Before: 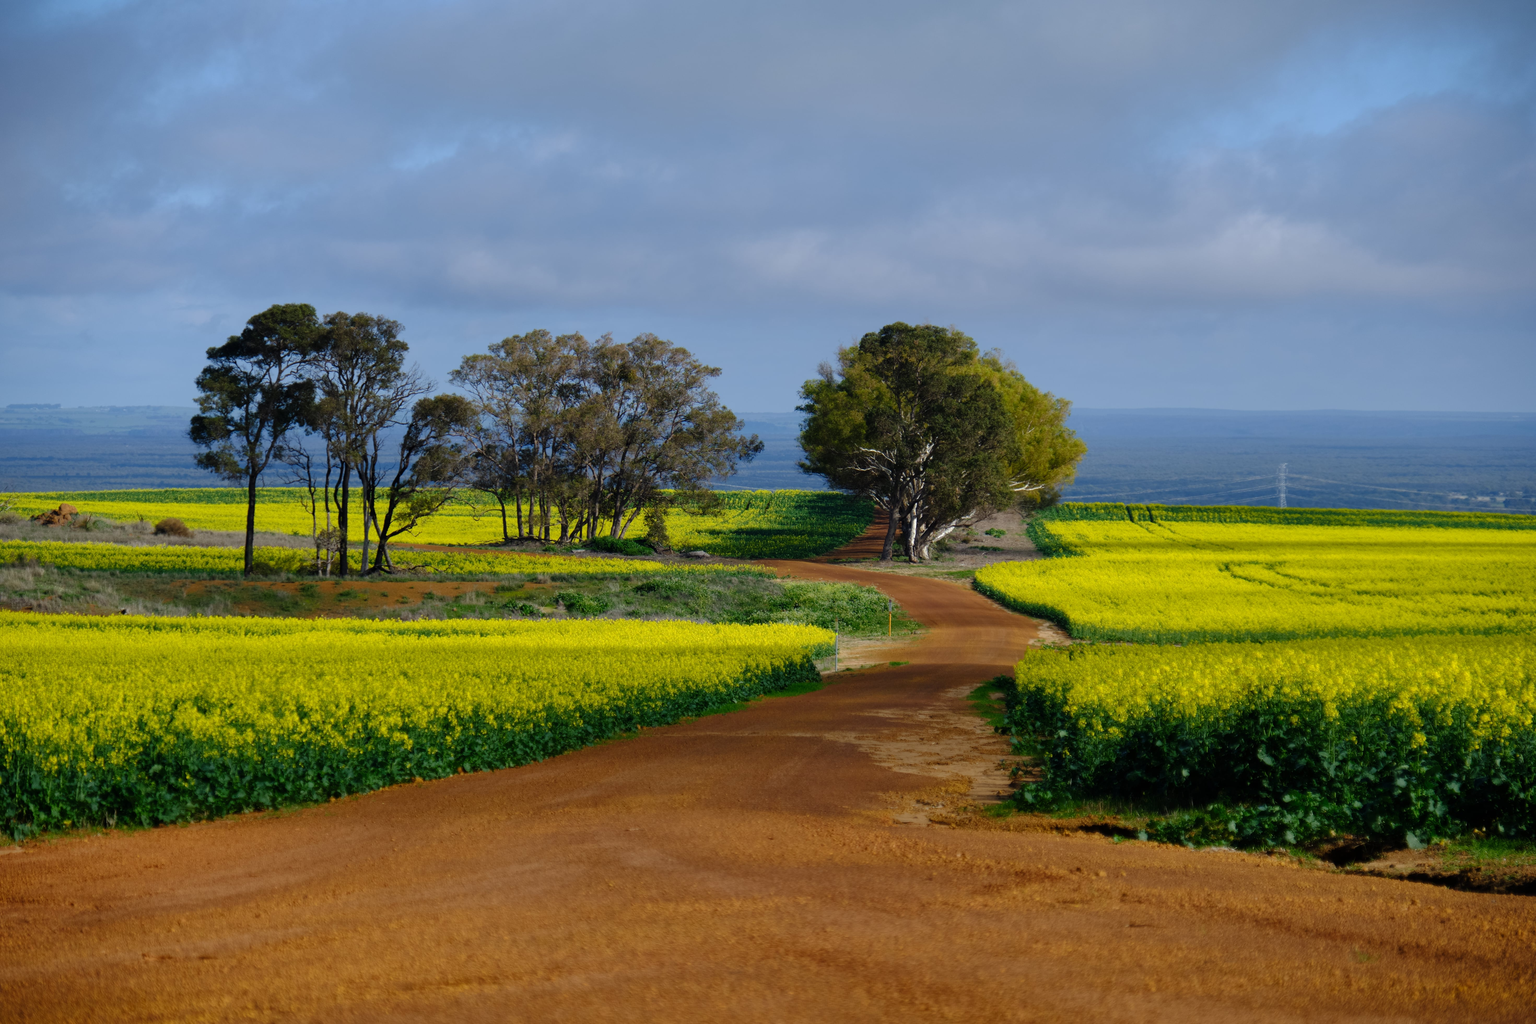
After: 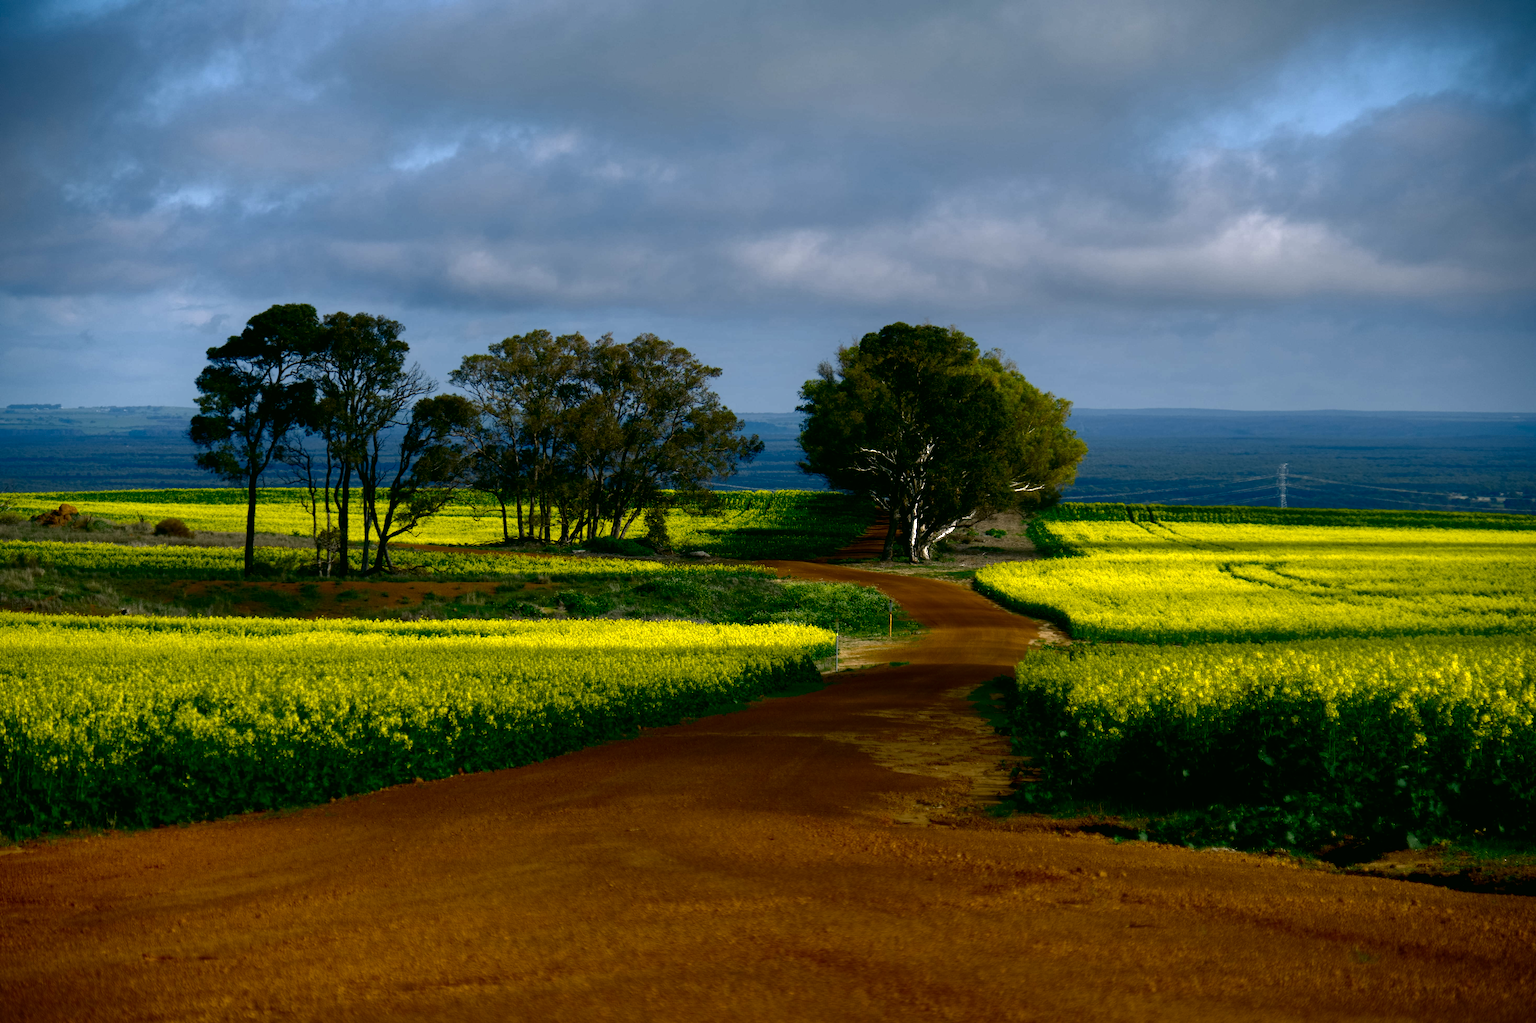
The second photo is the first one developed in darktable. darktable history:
color correction: highlights a* 4.37, highlights b* 4.96, shadows a* -7.94, shadows b* 4.61
exposure: compensate highlight preservation false
tone equalizer: -8 EV -0.789 EV, -7 EV -0.738 EV, -6 EV -0.614 EV, -5 EV -0.418 EV, -3 EV 0.378 EV, -2 EV 0.6 EV, -1 EV 0.69 EV, +0 EV 0.772 EV
contrast brightness saturation: brightness -0.506
haze removal: compatibility mode true, adaptive false
